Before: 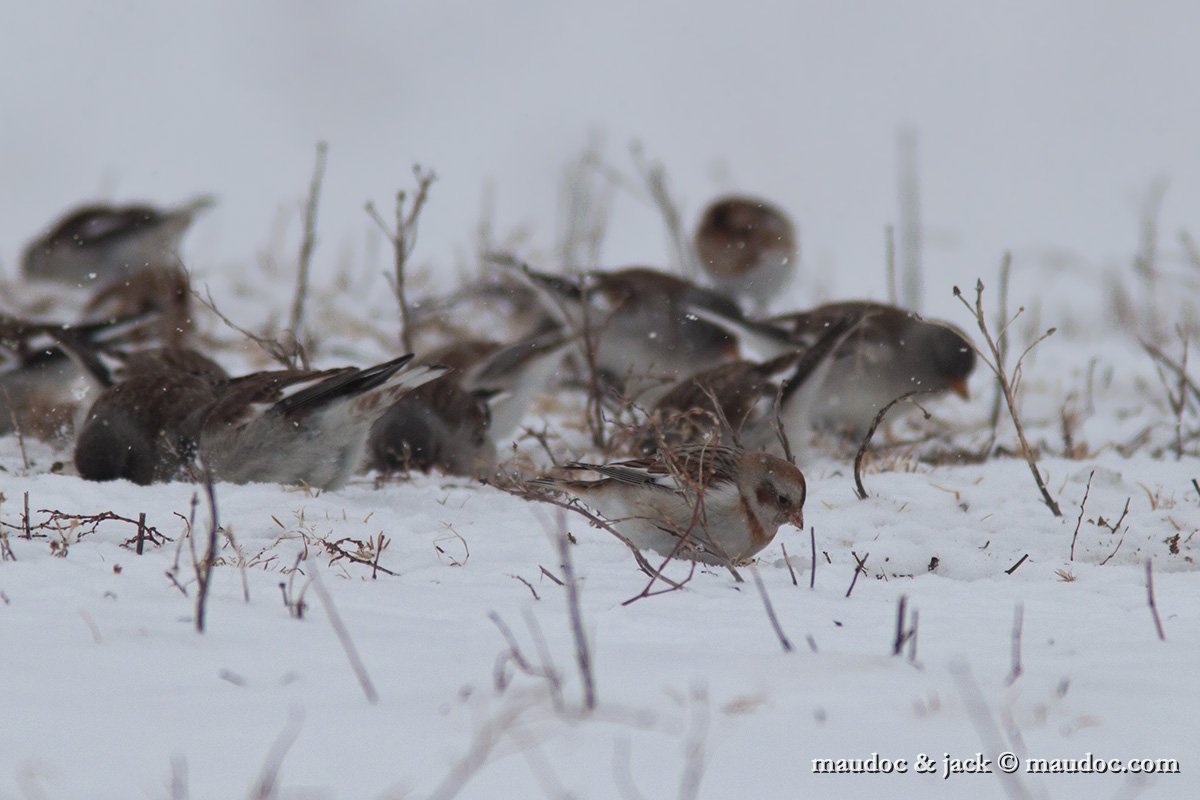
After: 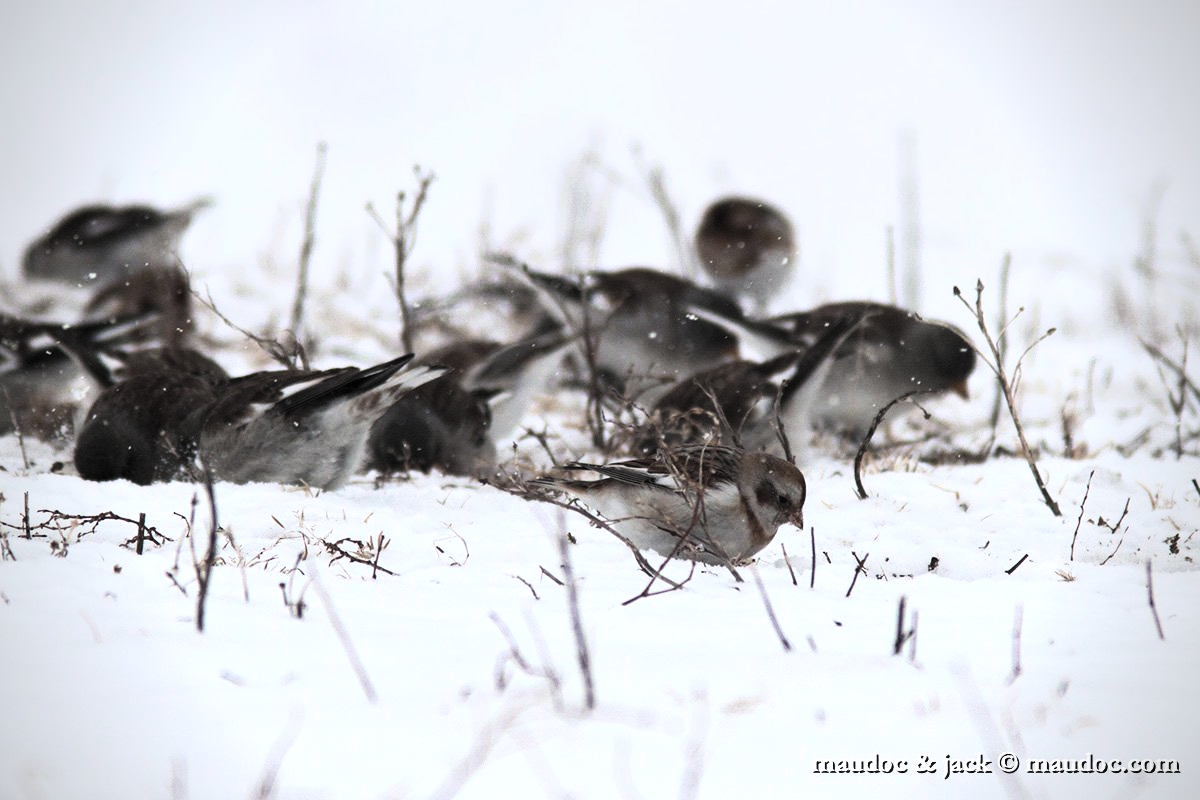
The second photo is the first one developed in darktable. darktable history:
levels: levels [0.101, 0.578, 0.953]
contrast brightness saturation: contrast 0.381, brightness 0.511
vignetting: unbound false
